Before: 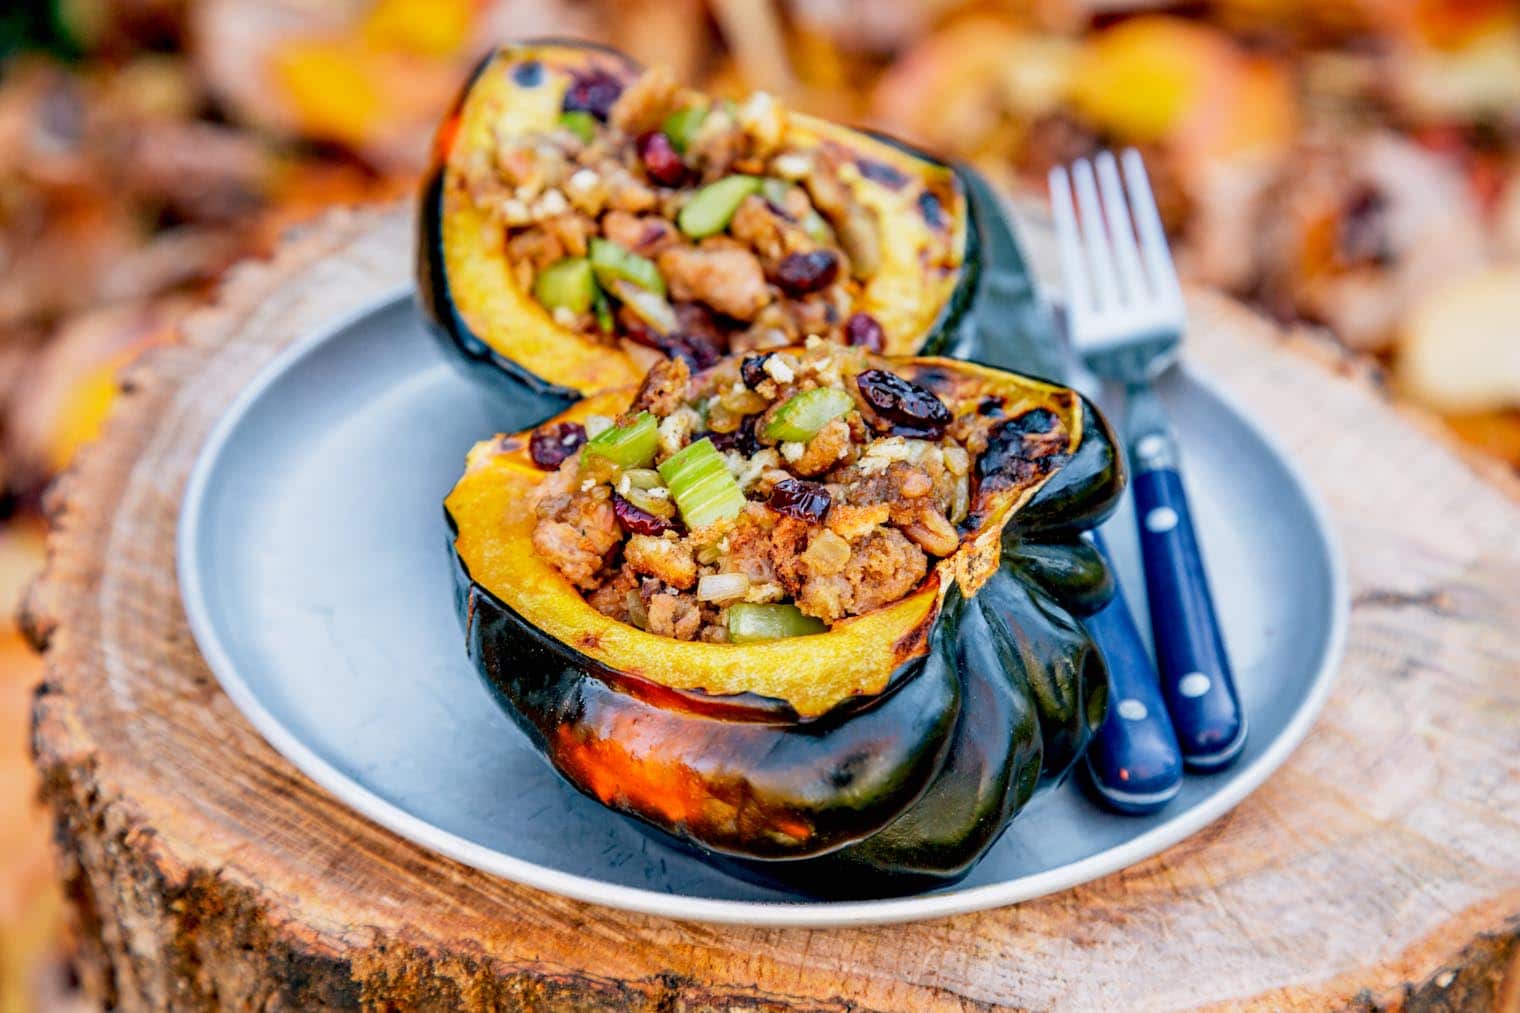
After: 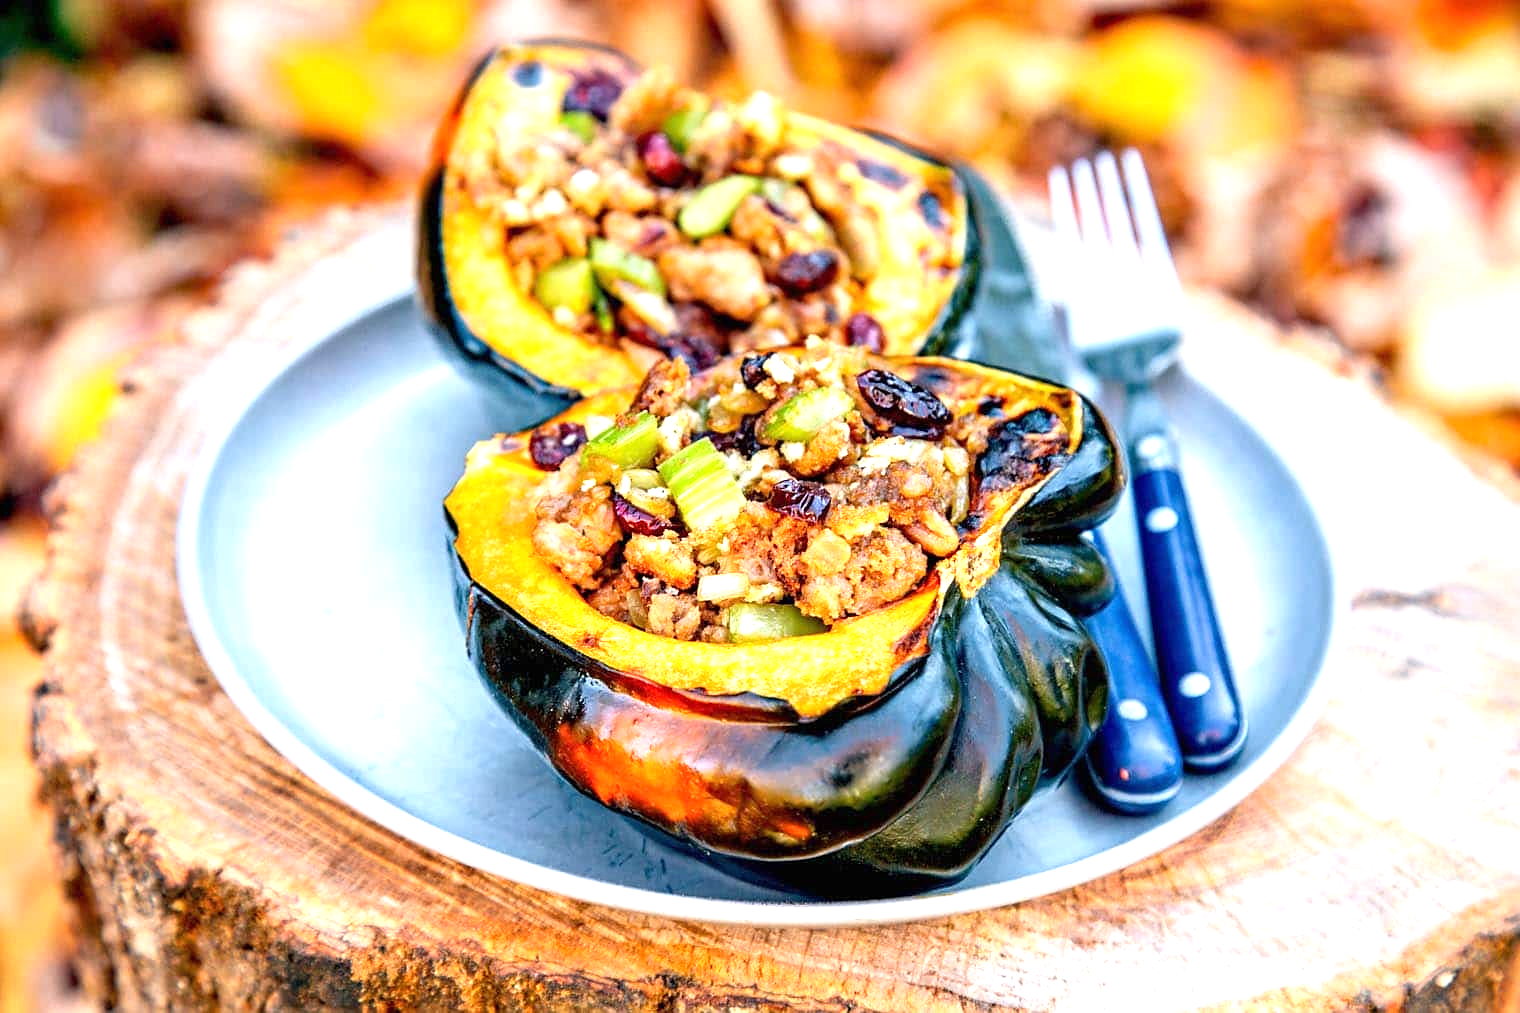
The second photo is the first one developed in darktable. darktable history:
exposure: black level correction 0, exposure 0.895 EV, compensate highlight preservation false
sharpen: radius 1.011
